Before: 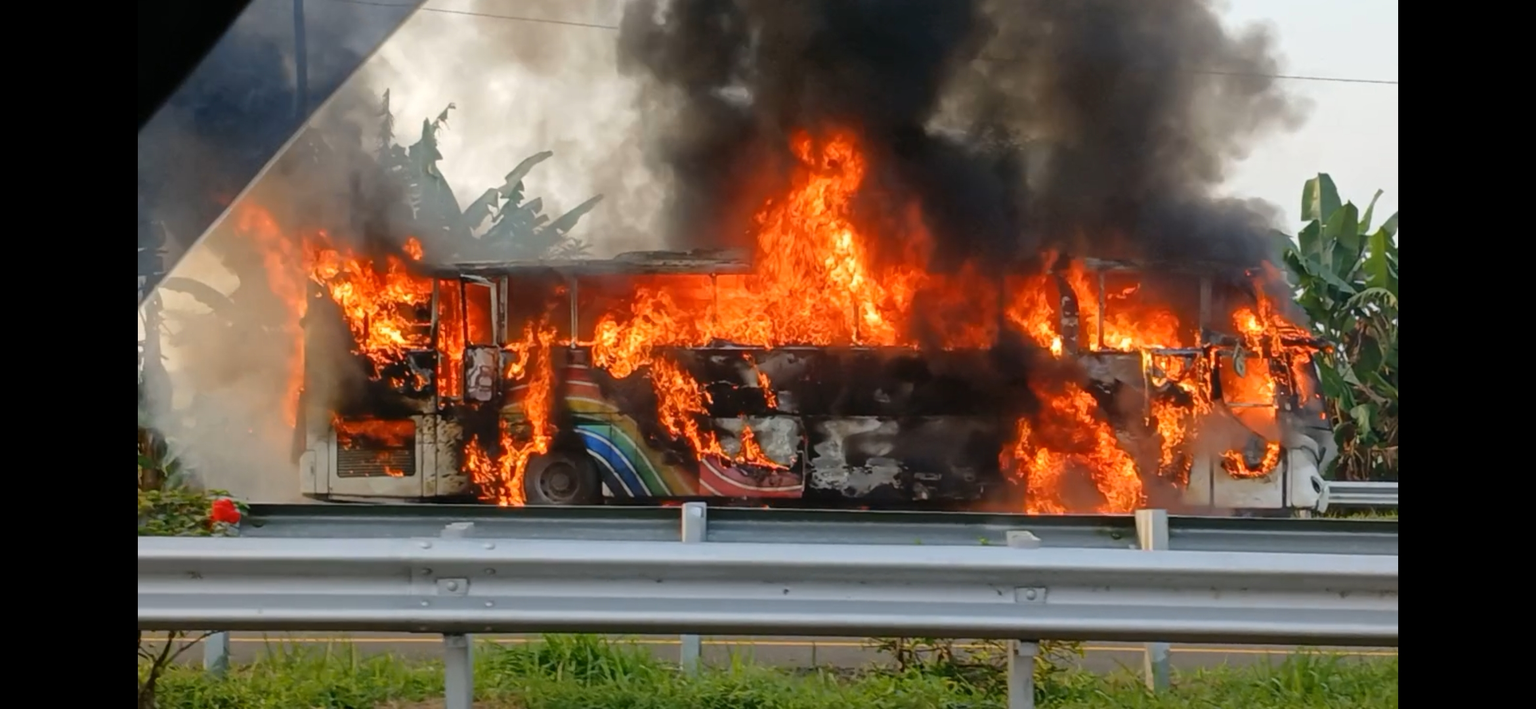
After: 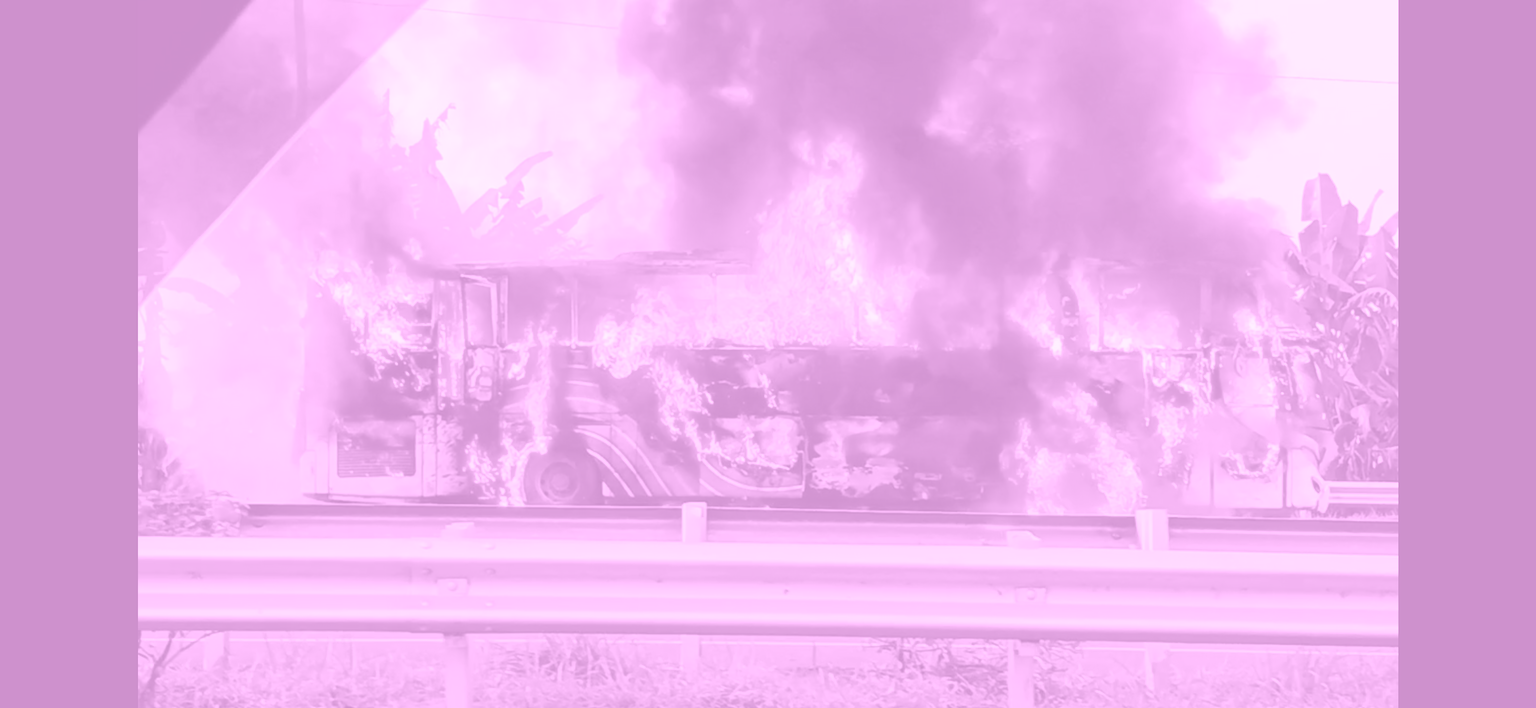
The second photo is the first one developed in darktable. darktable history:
color calibration: illuminant F (fluorescent), F source F9 (Cool White Deluxe 4150 K) – high CRI, x 0.374, y 0.373, temperature 4158.34 K
exposure: black level correction 0.001, exposure 0.5 EV, compensate exposure bias true, compensate highlight preservation false
levels: mode automatic, black 0.023%, white 99.97%, levels [0.062, 0.494, 0.925]
colorize: hue 331.2°, saturation 69%, source mix 30.28%, lightness 69.02%, version 1
